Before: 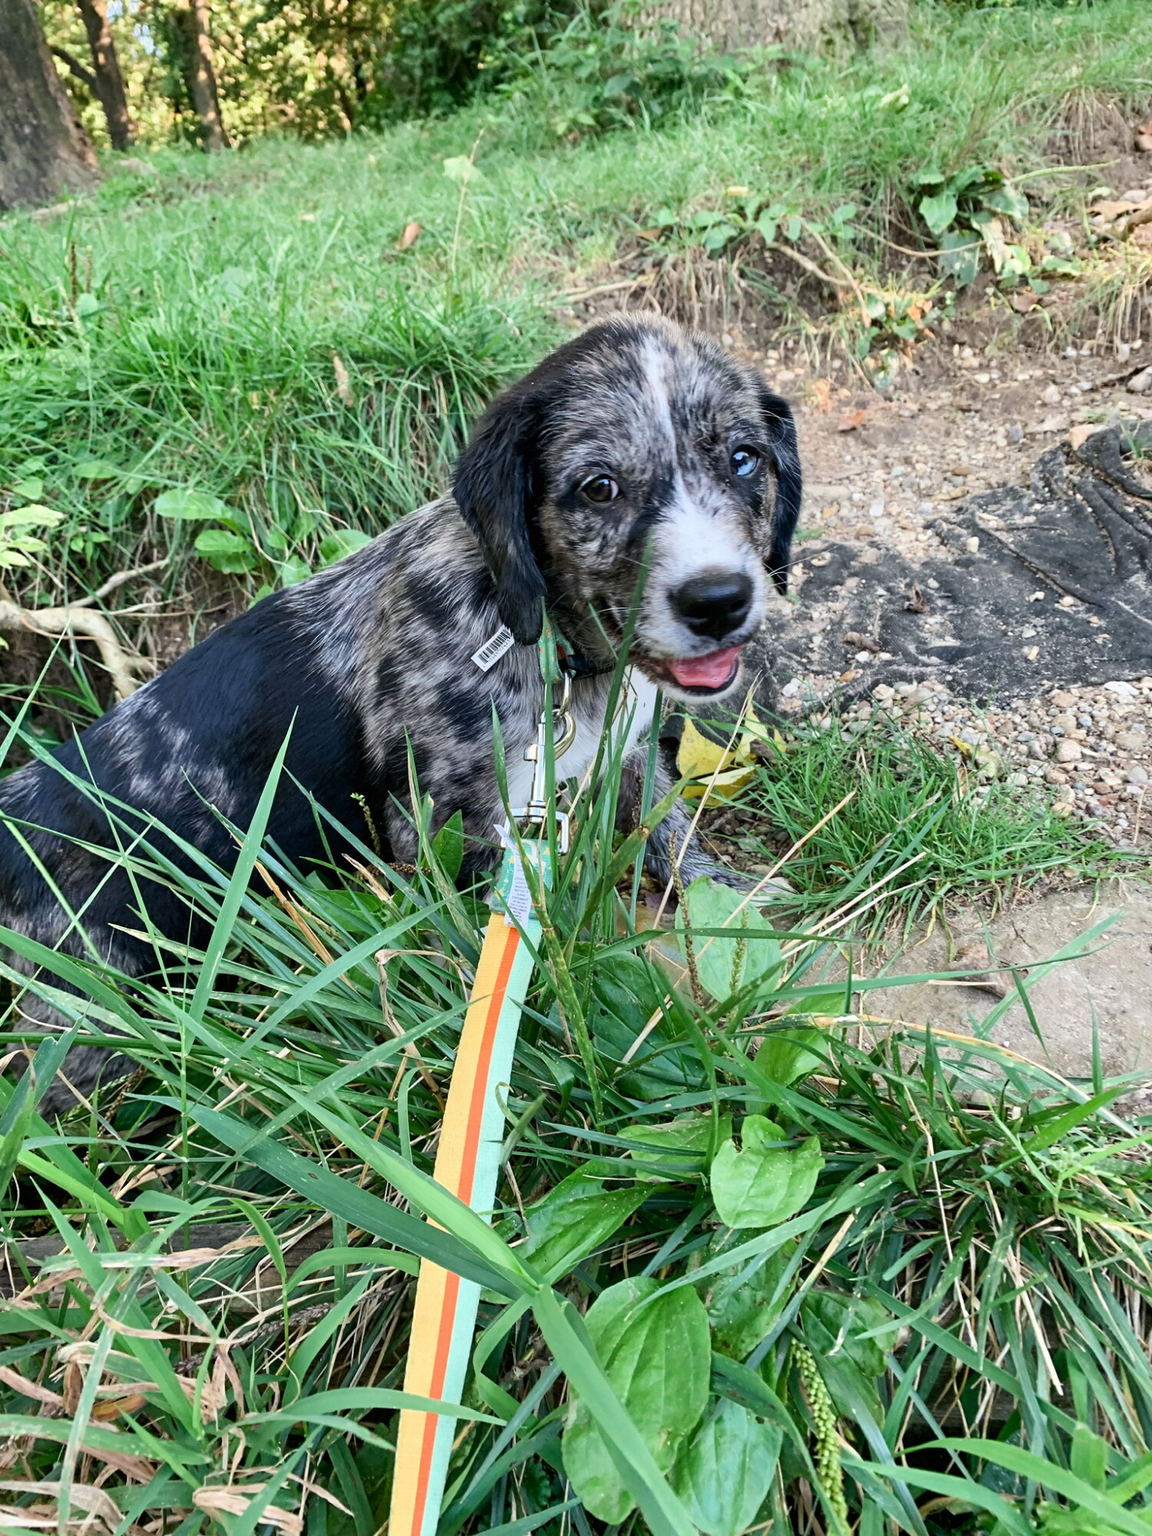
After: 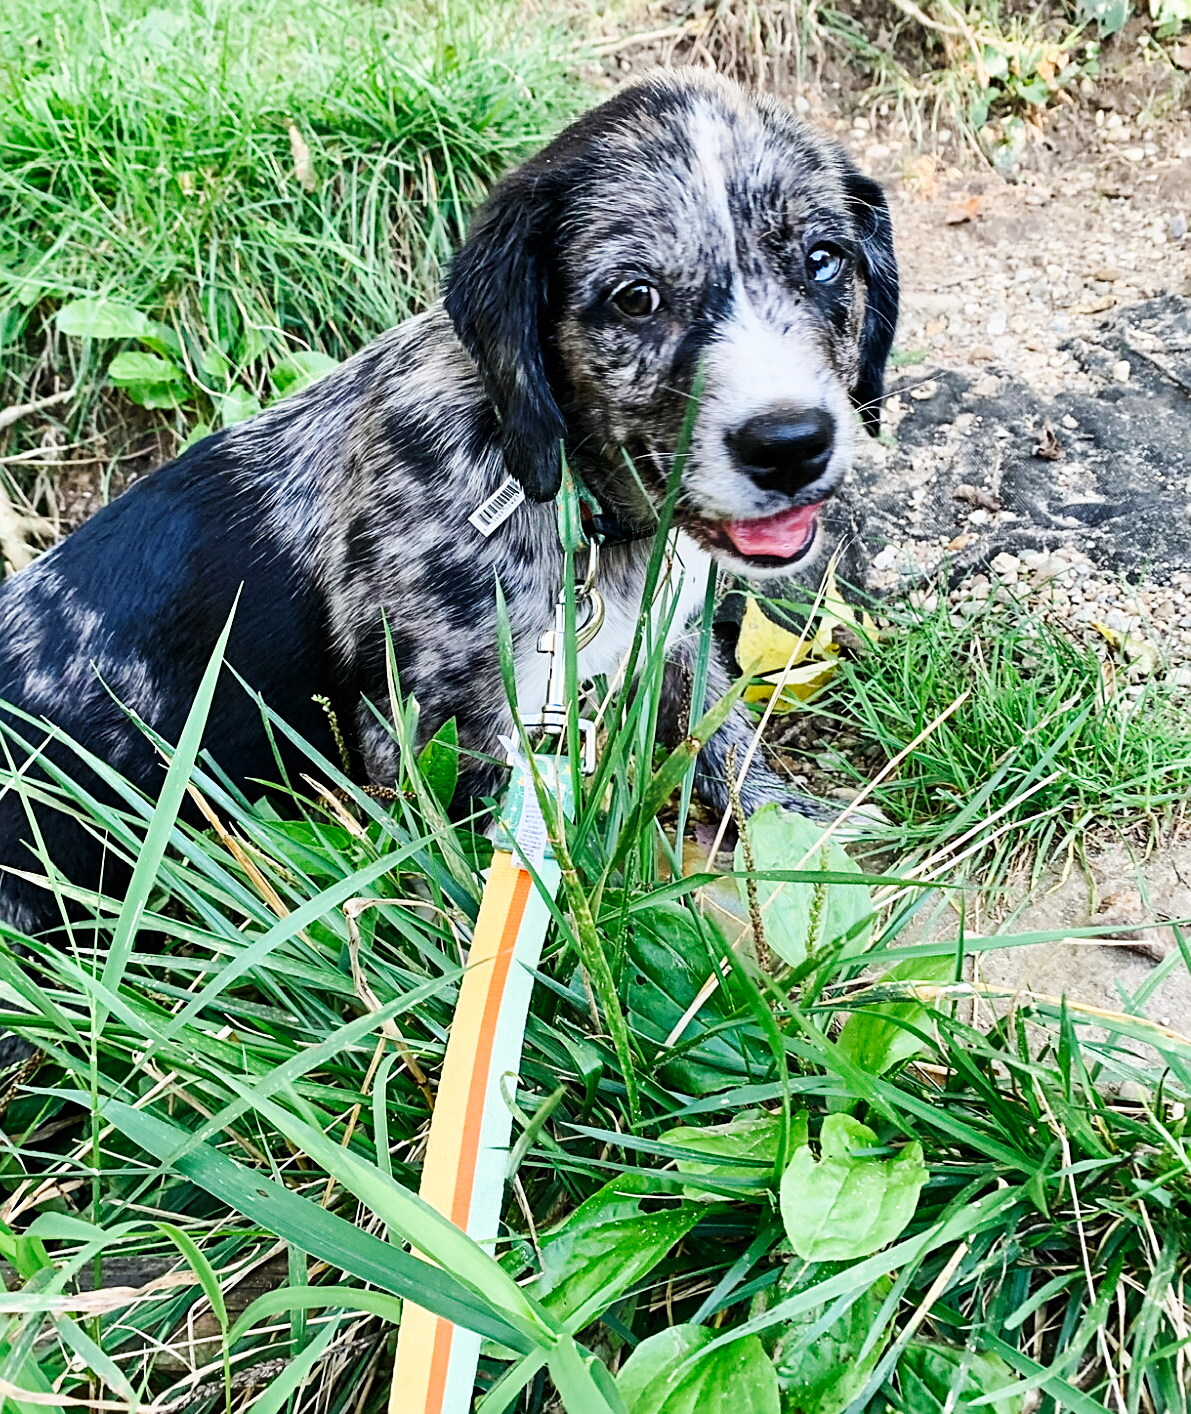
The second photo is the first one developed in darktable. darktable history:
base curve: curves: ch0 [(0, 0) (0.032, 0.025) (0.121, 0.166) (0.206, 0.329) (0.605, 0.79) (1, 1)], preserve colors none
crop: left 9.712%, top 16.928%, right 10.845%, bottom 12.332%
sharpen: on, module defaults
